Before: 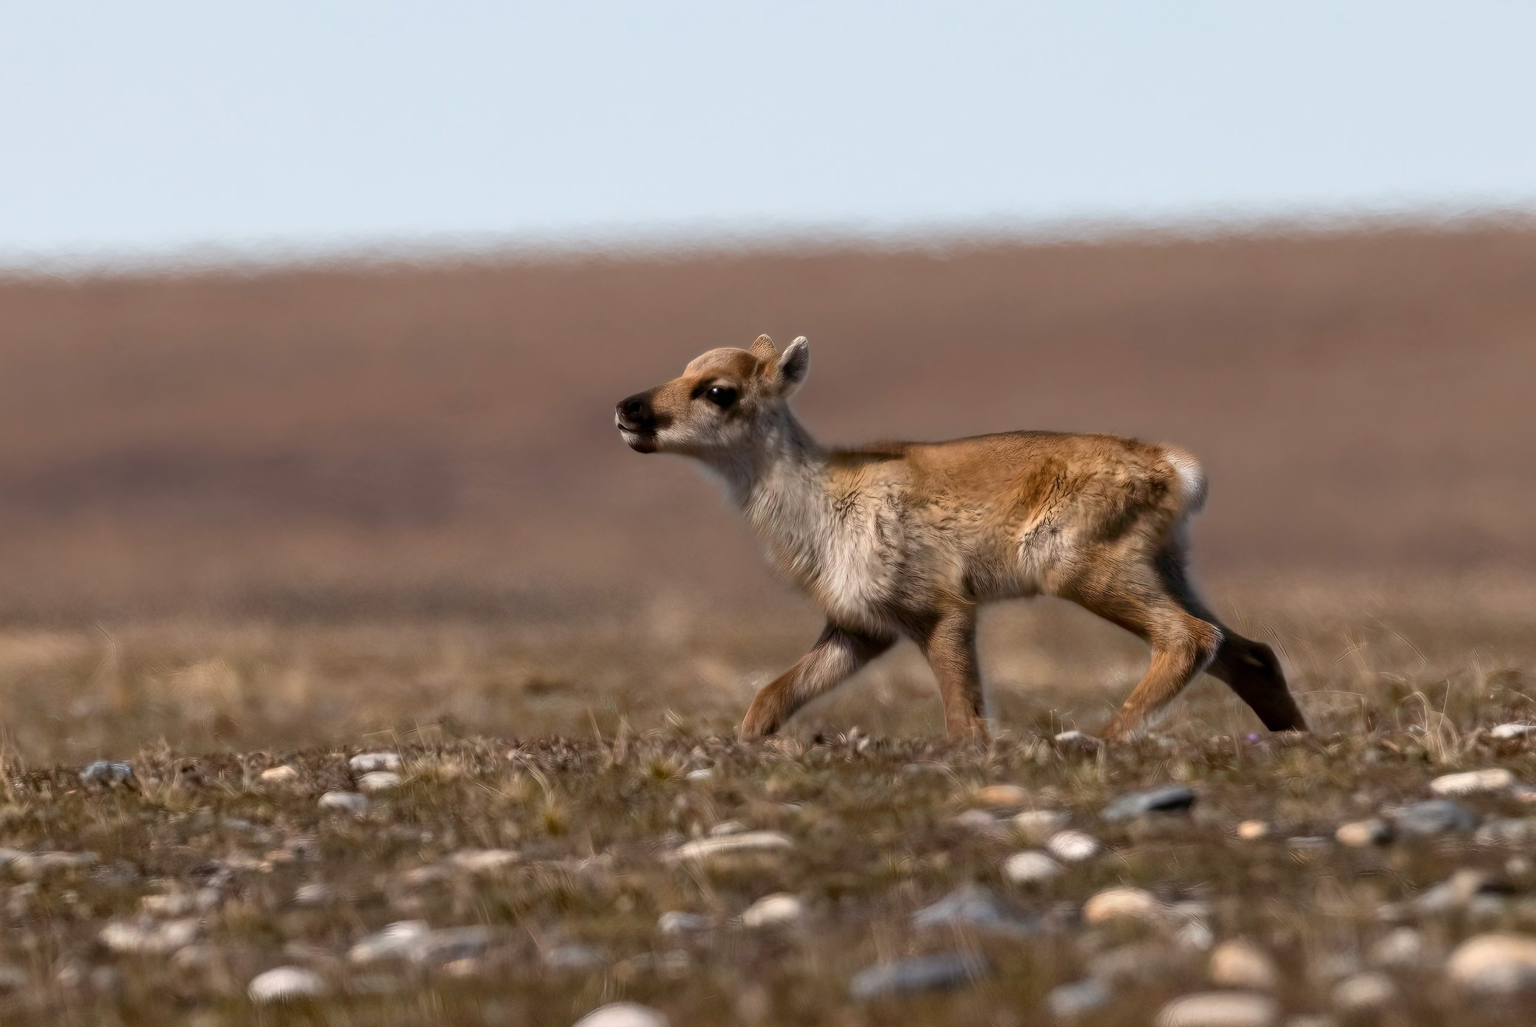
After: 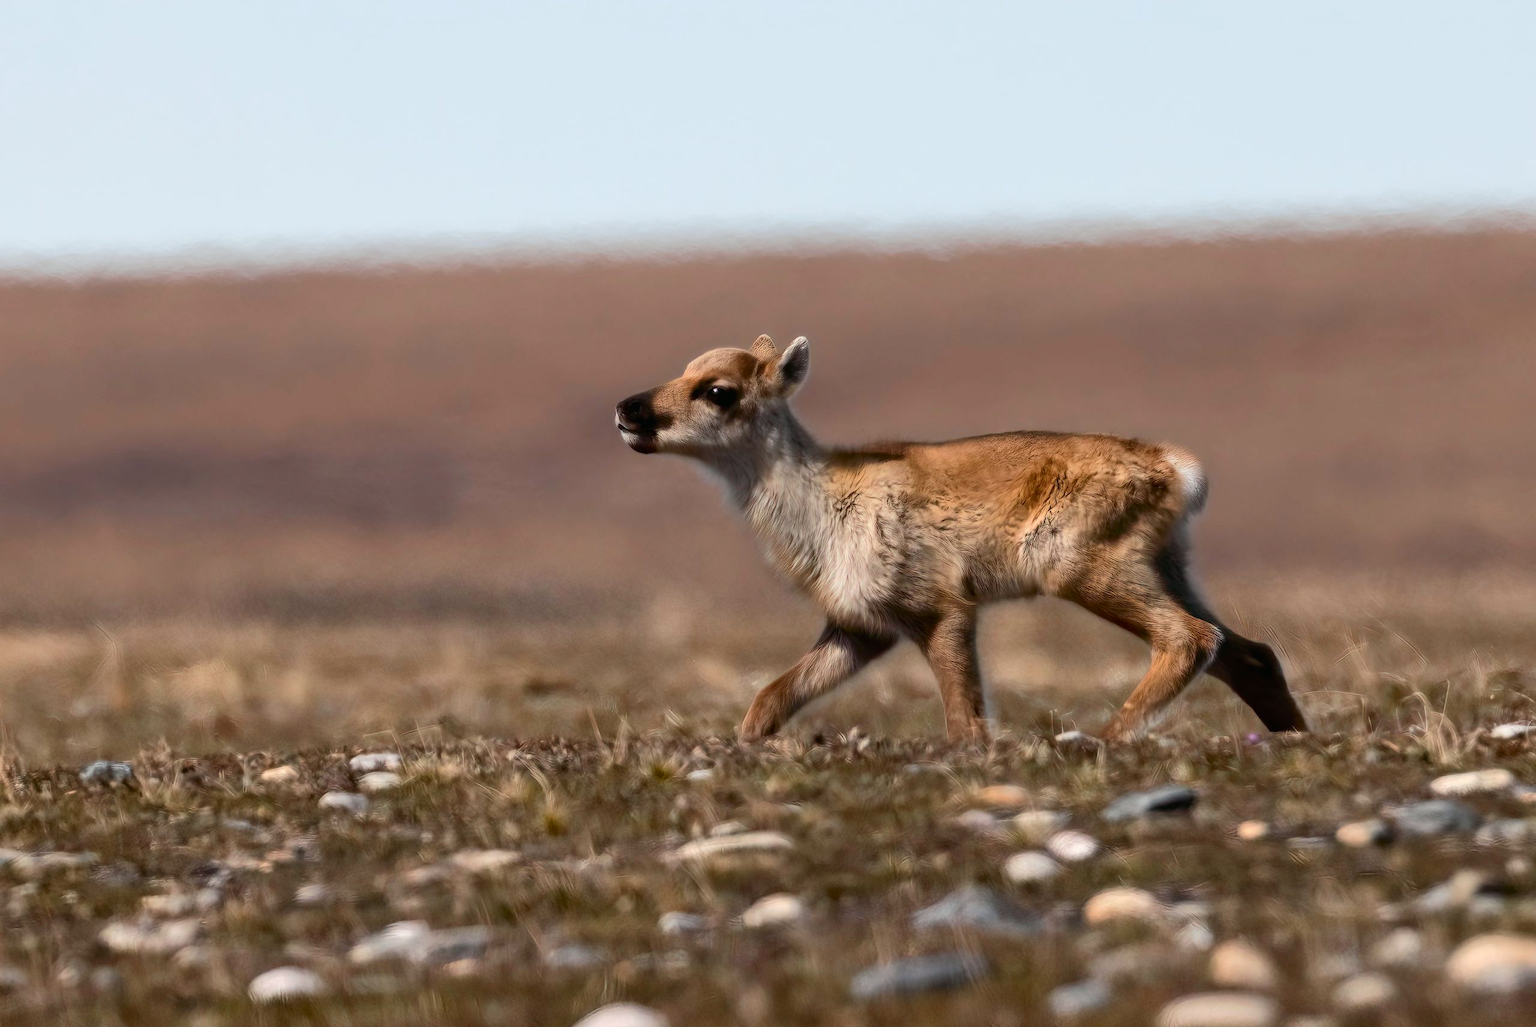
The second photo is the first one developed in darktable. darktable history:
tone curve: curves: ch0 [(0, 0.01) (0.037, 0.032) (0.131, 0.108) (0.275, 0.256) (0.483, 0.512) (0.61, 0.665) (0.696, 0.742) (0.792, 0.819) (0.911, 0.925) (0.997, 0.995)]; ch1 [(0, 0) (0.308, 0.29) (0.425, 0.411) (0.492, 0.488) (0.507, 0.503) (0.53, 0.532) (0.573, 0.586) (0.683, 0.702) (0.746, 0.77) (1, 1)]; ch2 [(0, 0) (0.246, 0.233) (0.36, 0.352) (0.415, 0.415) (0.485, 0.487) (0.502, 0.504) (0.525, 0.518) (0.539, 0.539) (0.587, 0.594) (0.636, 0.652) (0.711, 0.729) (0.845, 0.855) (0.998, 0.977)], color space Lab, independent channels, preserve colors none
